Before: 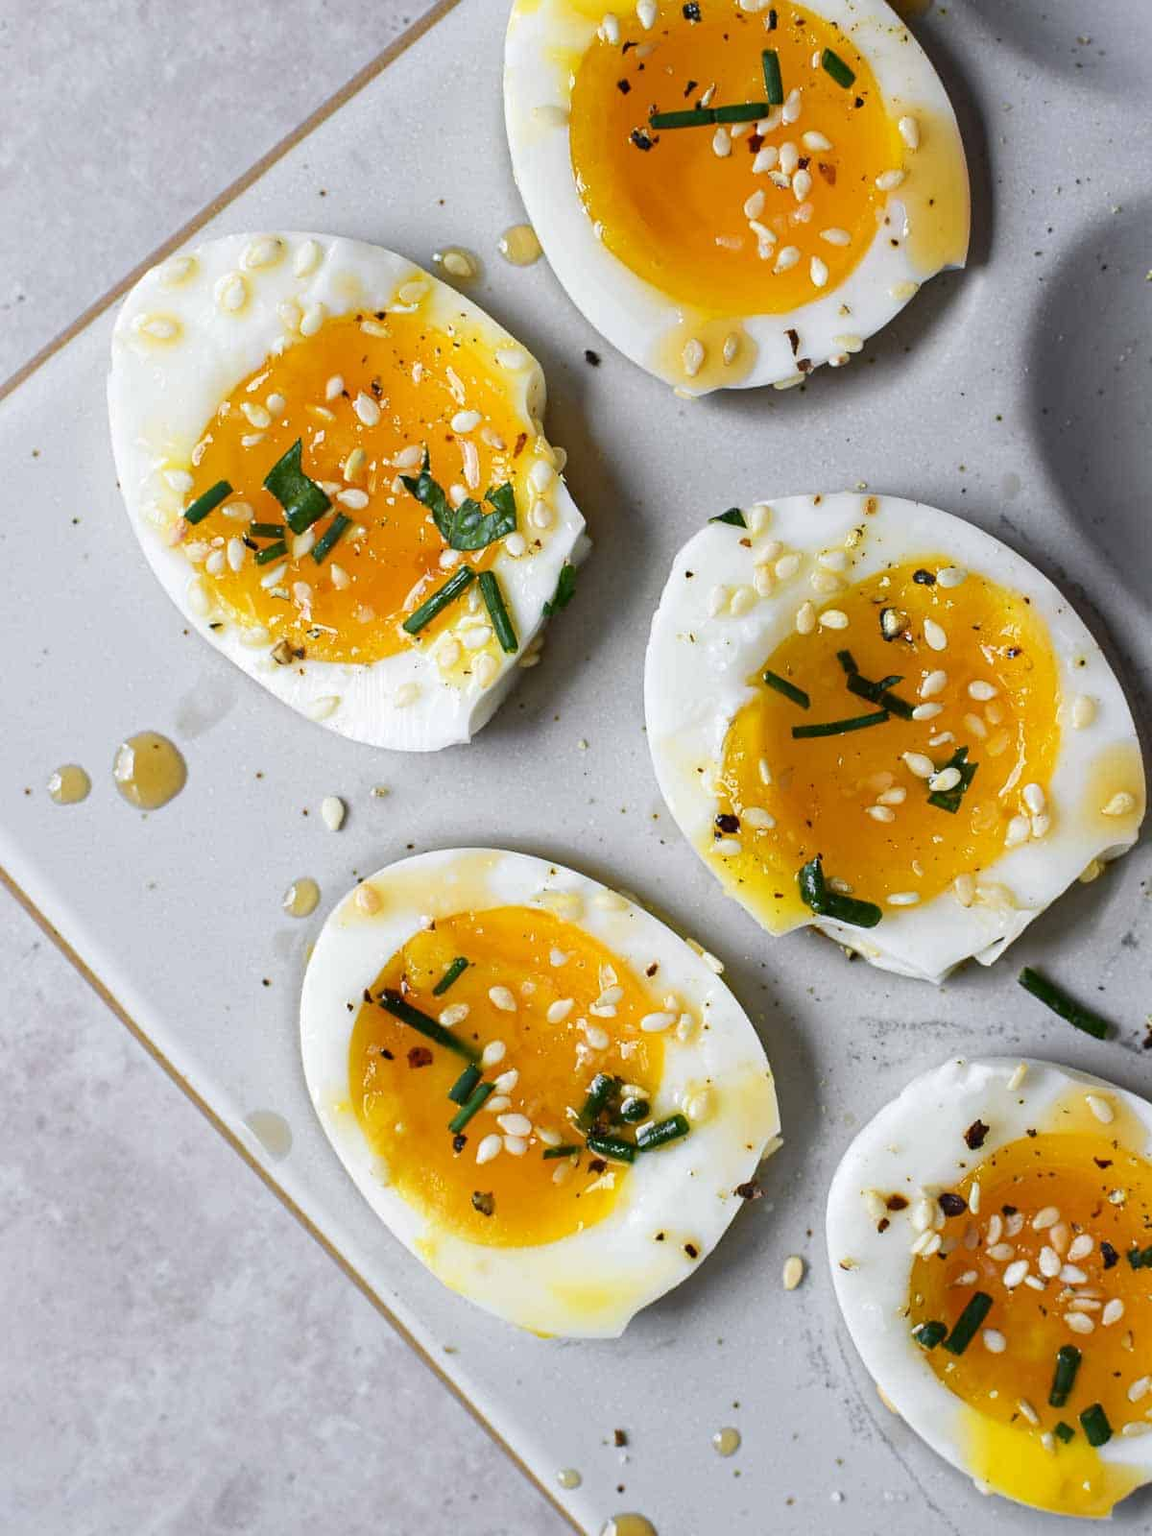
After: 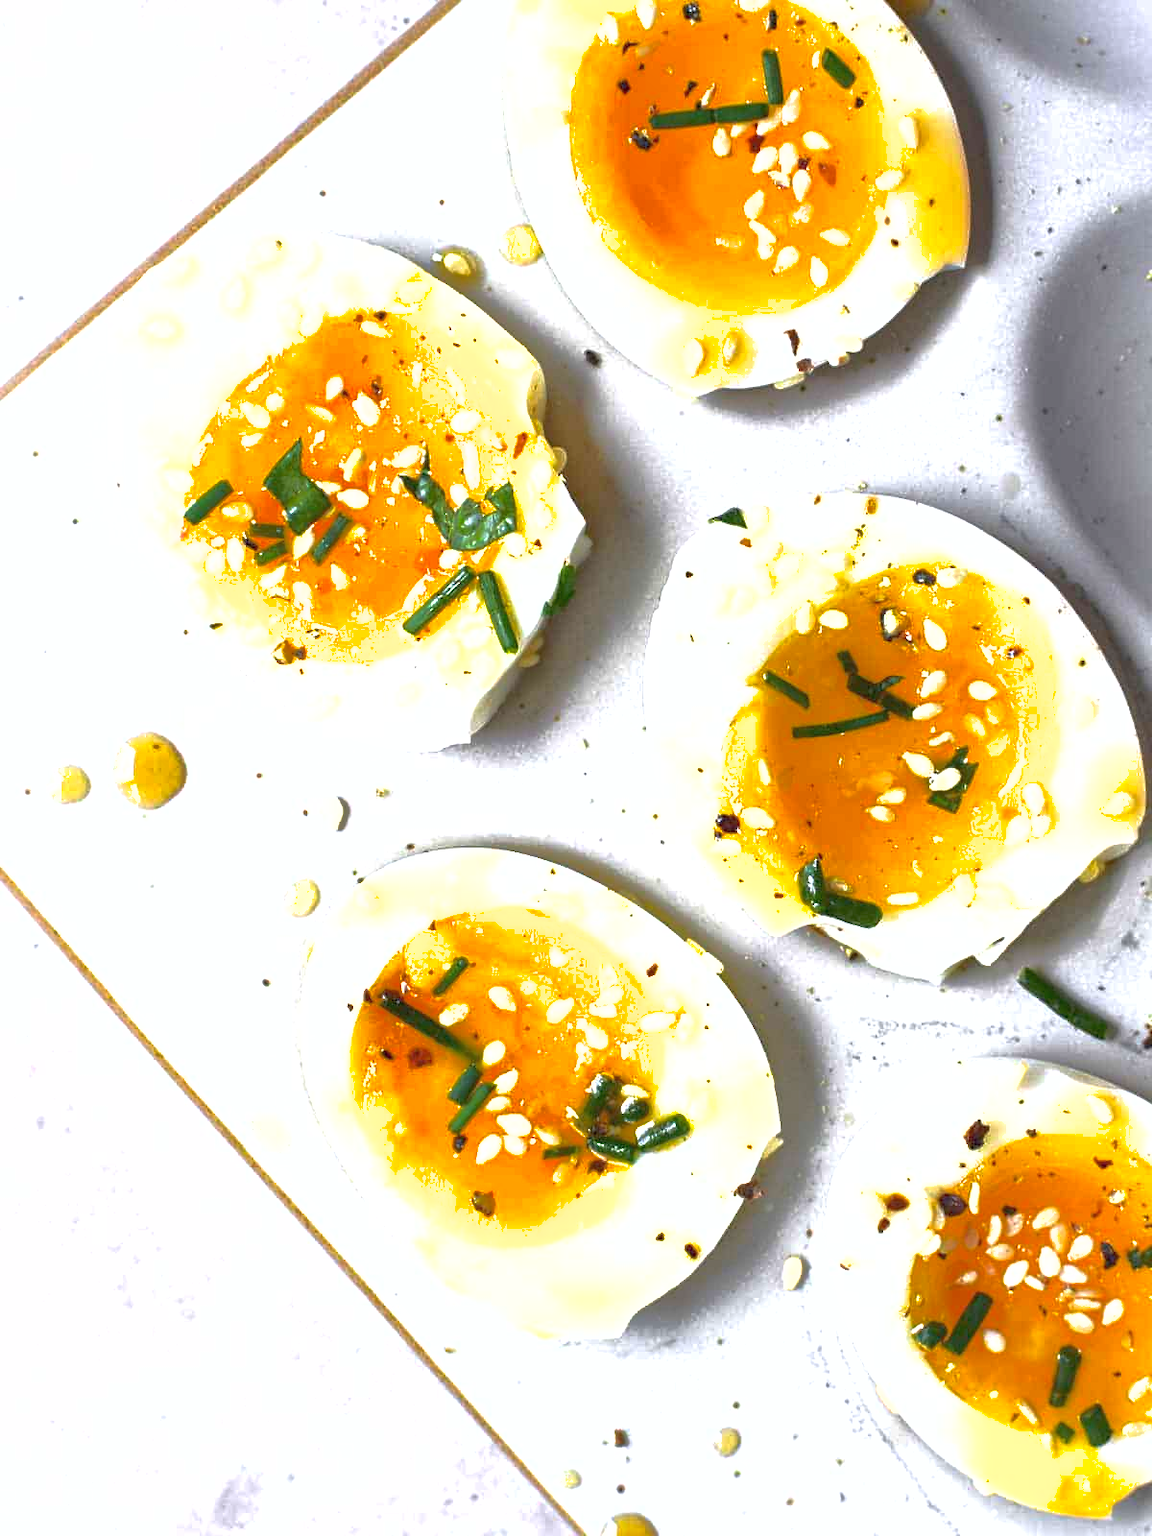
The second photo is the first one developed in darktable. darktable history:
shadows and highlights: on, module defaults
exposure: black level correction 0, exposure 1.2 EV, compensate exposure bias true, compensate highlight preservation false
